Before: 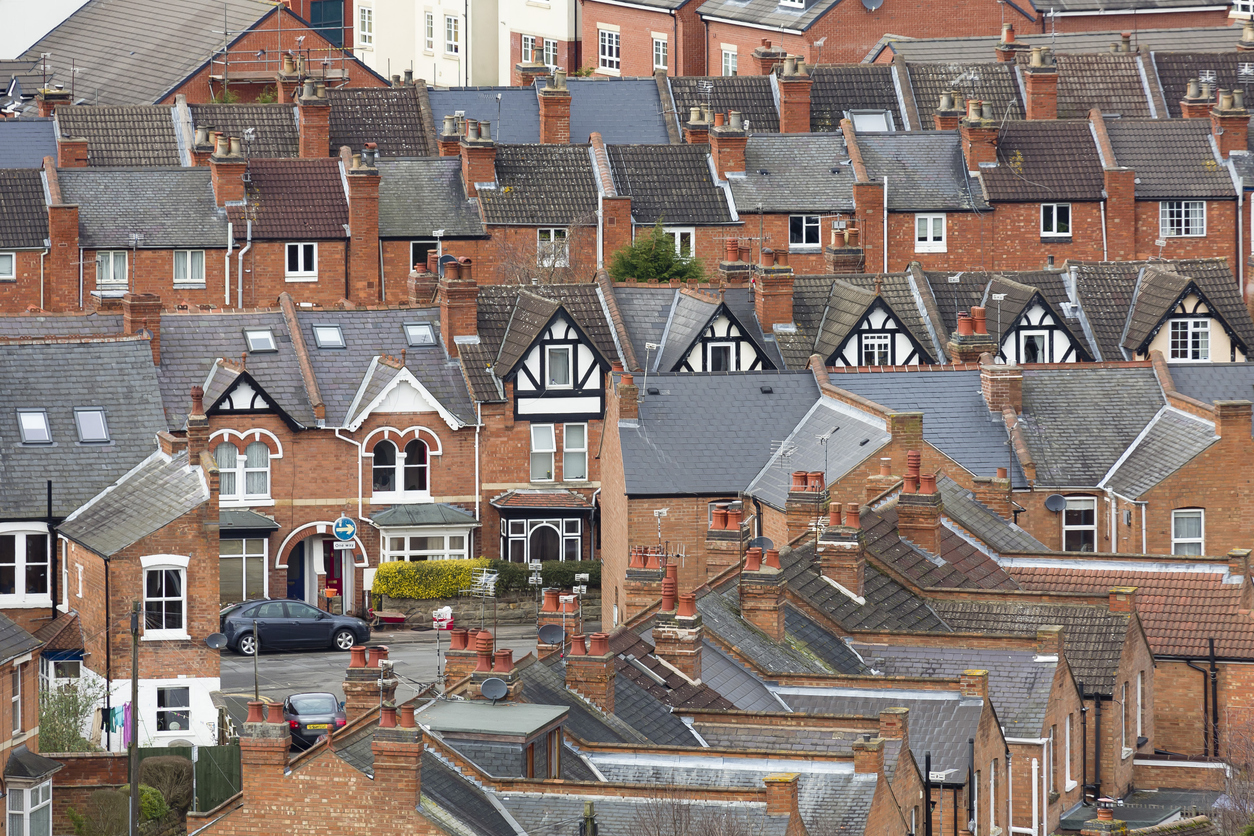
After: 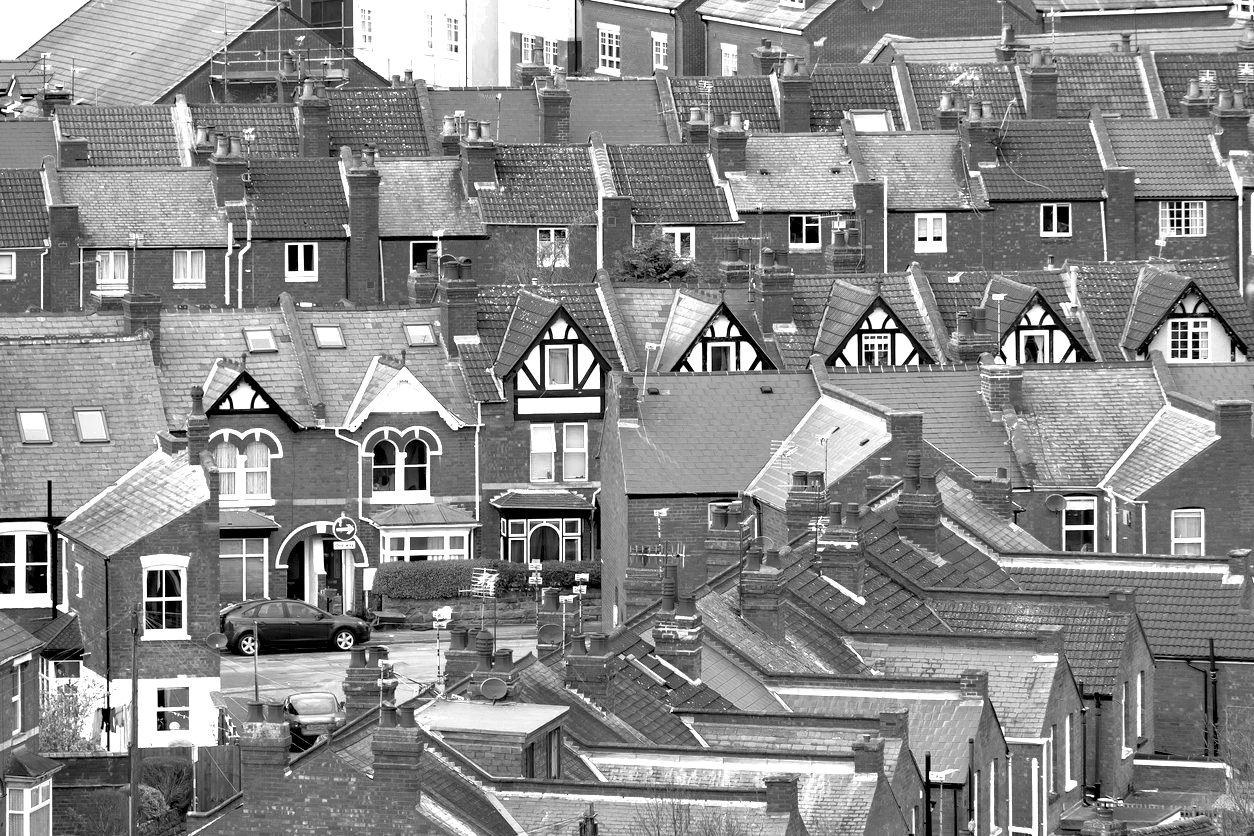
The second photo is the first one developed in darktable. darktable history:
color zones: curves: ch0 [(0.002, 0.429) (0.121, 0.212) (0.198, 0.113) (0.276, 0.344) (0.331, 0.541) (0.41, 0.56) (0.482, 0.289) (0.619, 0.227) (0.721, 0.18) (0.821, 0.435) (0.928, 0.555) (1, 0.587)]; ch1 [(0, 0) (0.143, 0) (0.286, 0) (0.429, 0) (0.571, 0) (0.714, 0) (0.857, 0)]
exposure: black level correction 0.011, exposure 1.088 EV, compensate exposure bias true, compensate highlight preservation false
